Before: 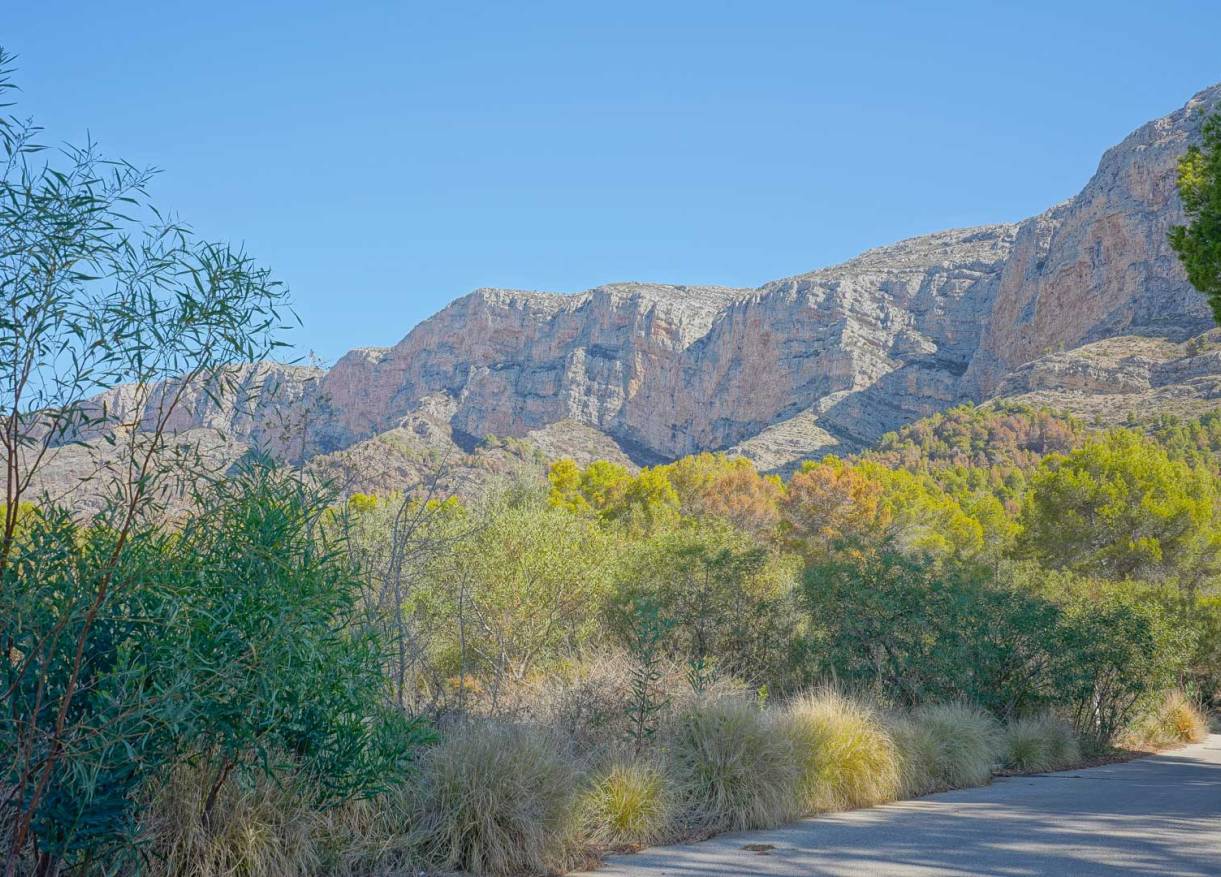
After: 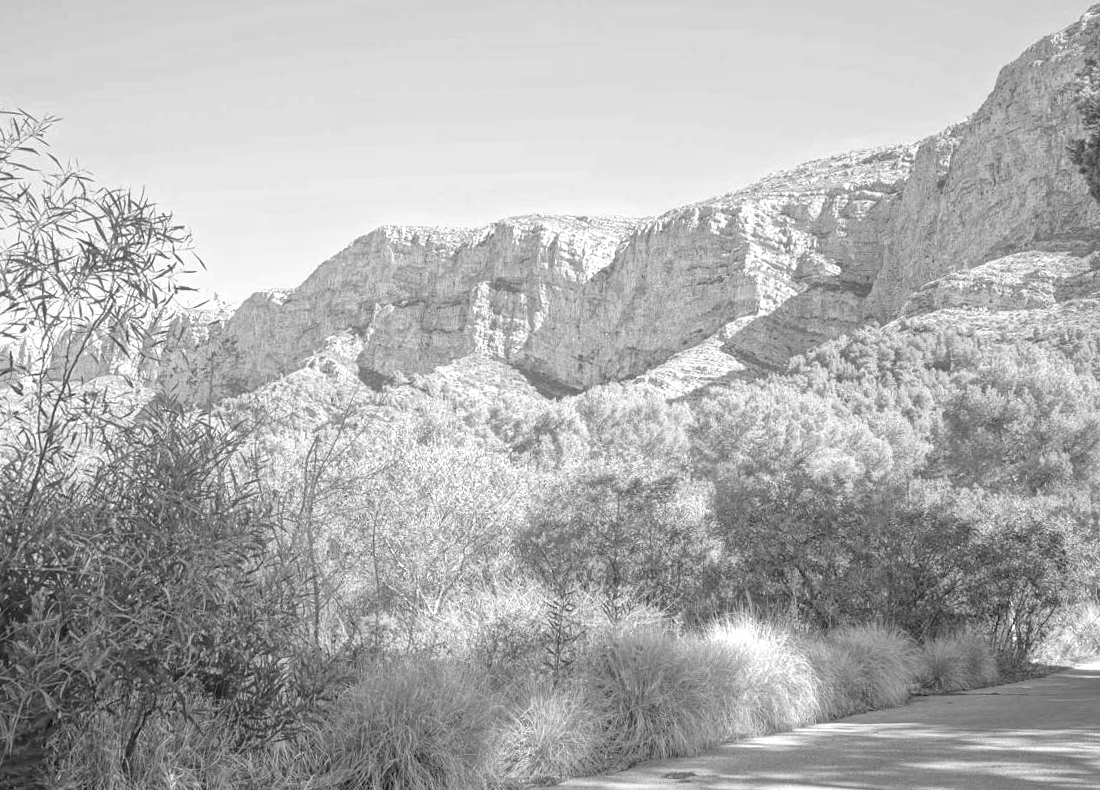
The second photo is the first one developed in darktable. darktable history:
exposure: exposure 1 EV, compensate highlight preservation false
shadows and highlights: shadows 25, highlights -25
crop and rotate: angle 1.96°, left 5.673%, top 5.673%
monochrome: a -6.99, b 35.61, size 1.4
